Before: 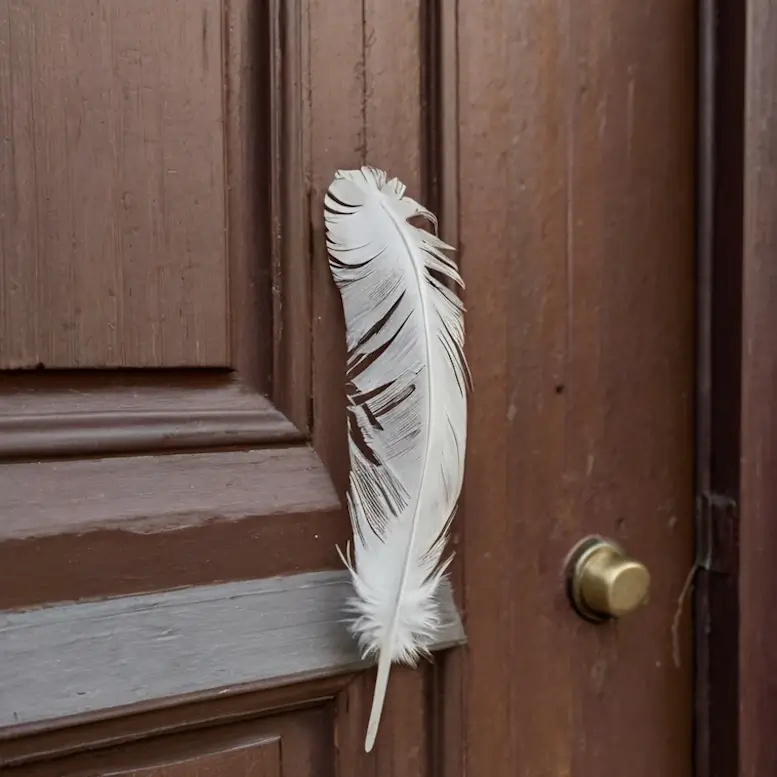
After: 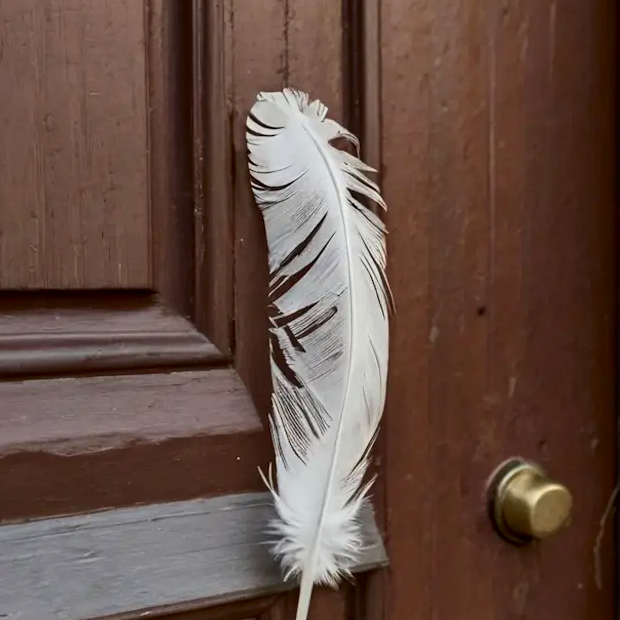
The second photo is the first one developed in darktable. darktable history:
crop and rotate: left 10.071%, top 10.071%, right 10.02%, bottom 10.02%
contrast brightness saturation: contrast 0.13, brightness -0.05, saturation 0.16
